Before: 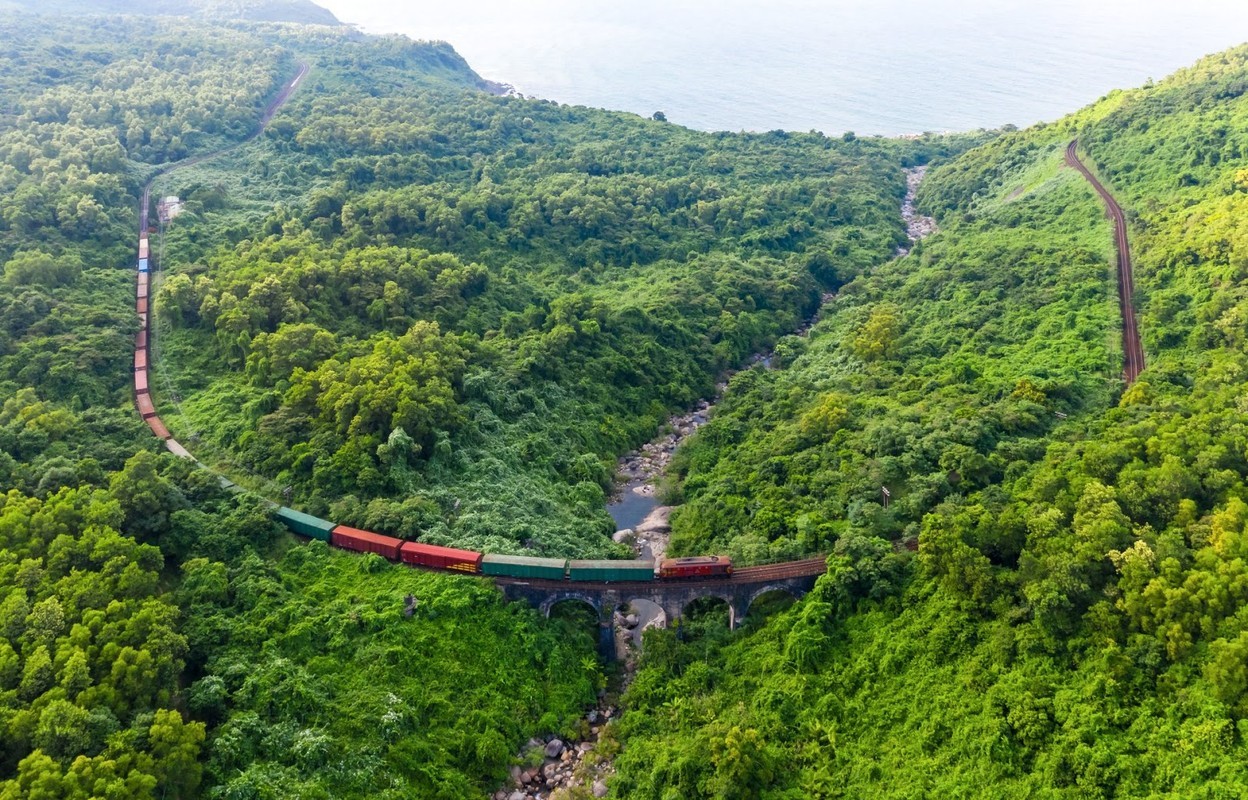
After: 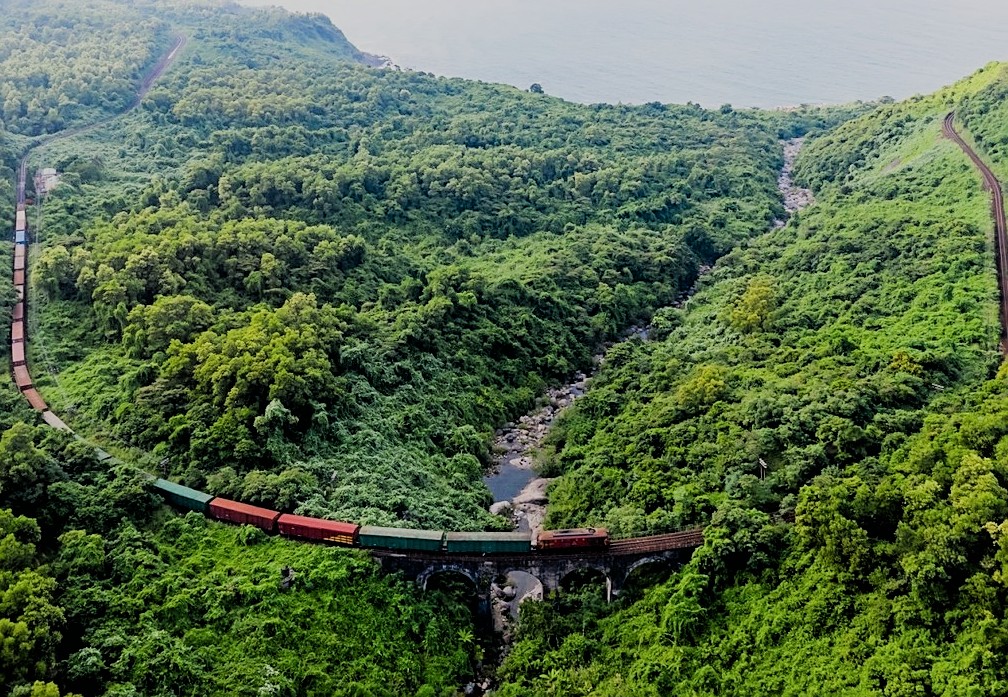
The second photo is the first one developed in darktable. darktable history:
crop: left 9.912%, top 3.547%, right 9.304%, bottom 9.257%
sharpen: on, module defaults
exposure: black level correction 0.001, exposure -0.125 EV, compensate highlight preservation false
filmic rgb: black relative exposure -4.1 EV, white relative exposure 5.11 EV, hardness 2.11, contrast 1.165
